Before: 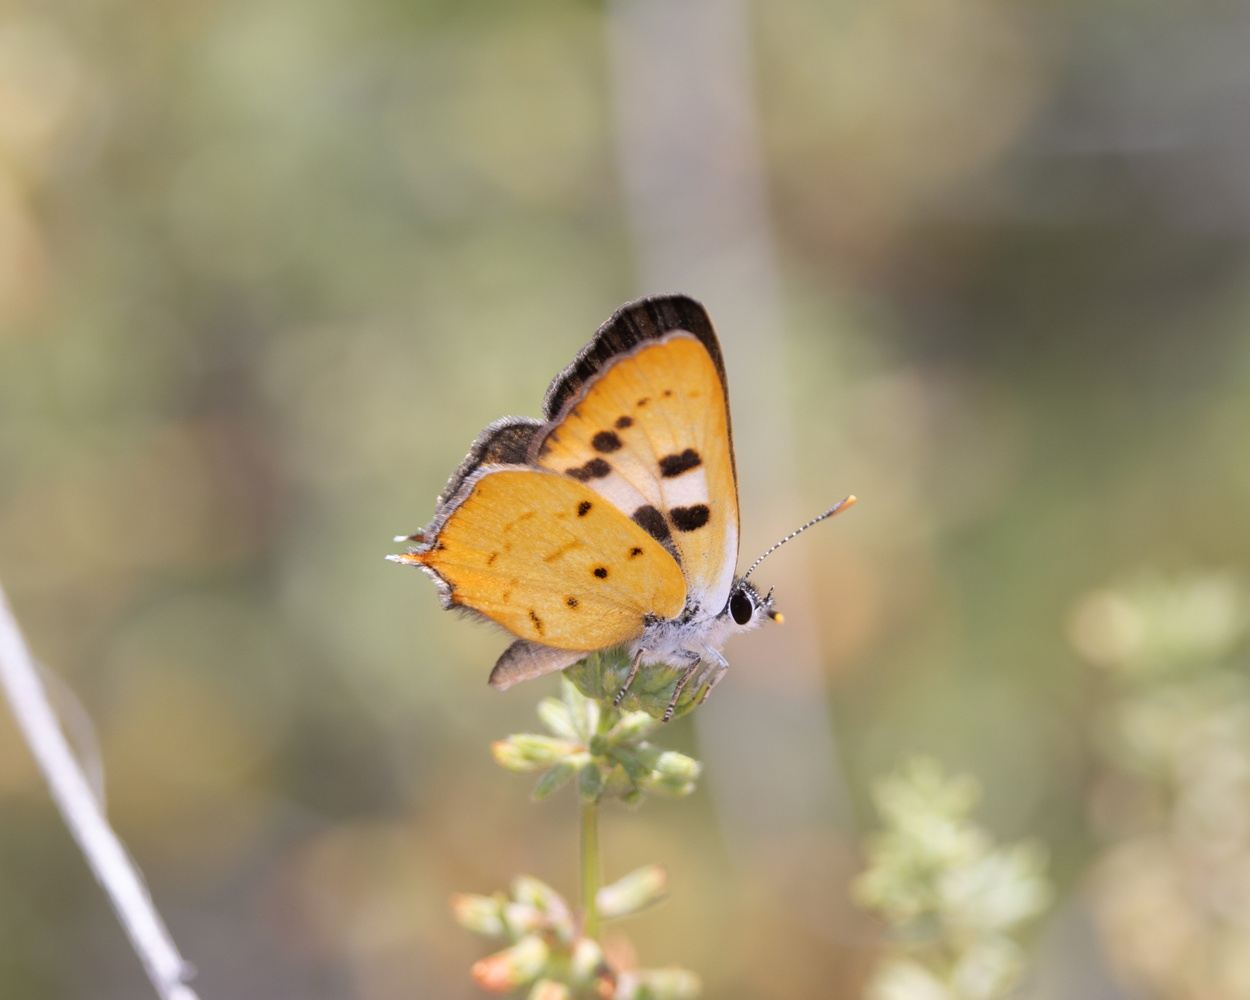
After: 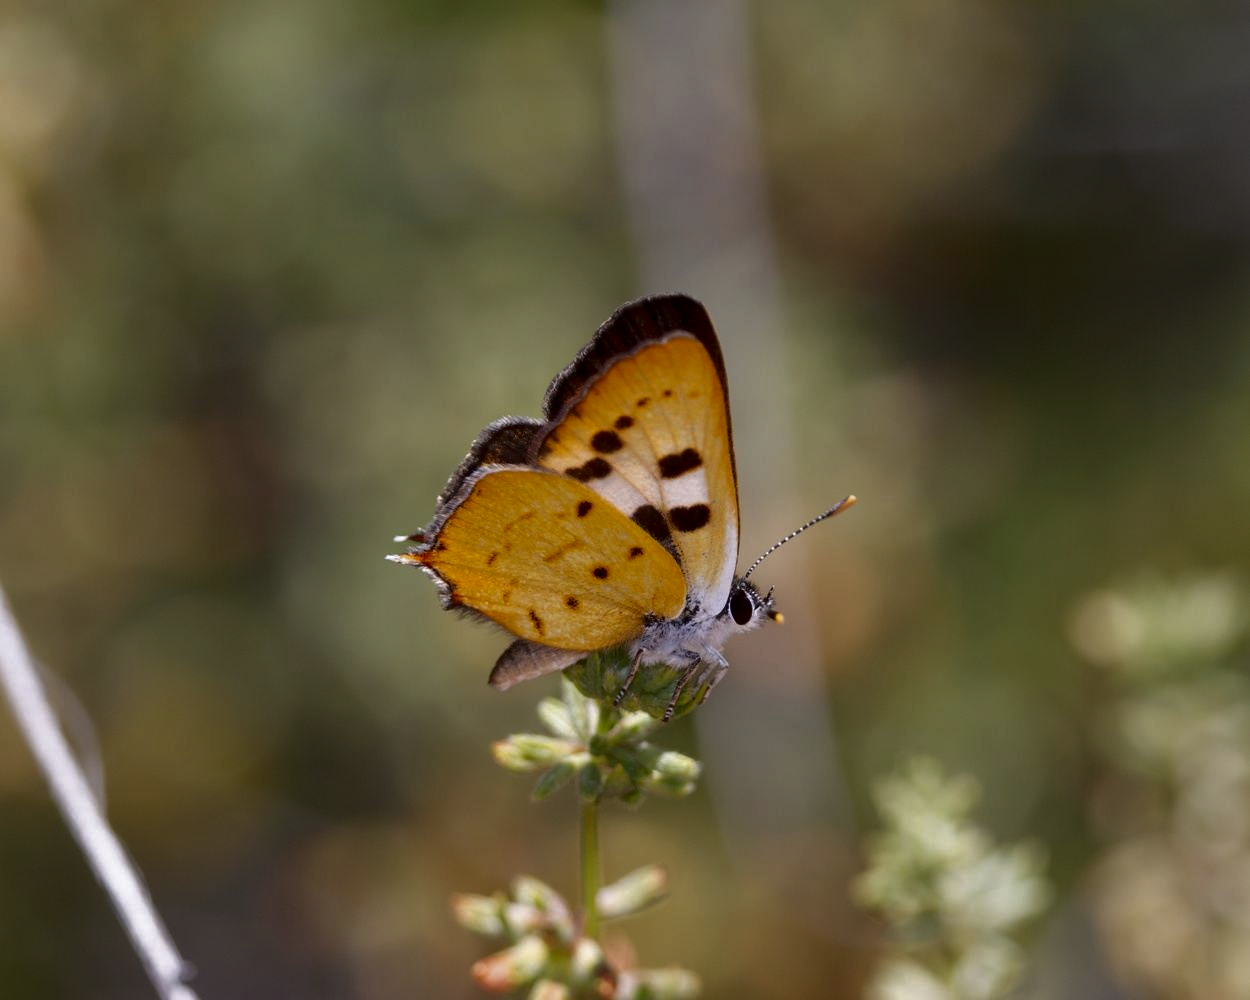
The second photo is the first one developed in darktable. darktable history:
contrast brightness saturation: brightness -0.538
